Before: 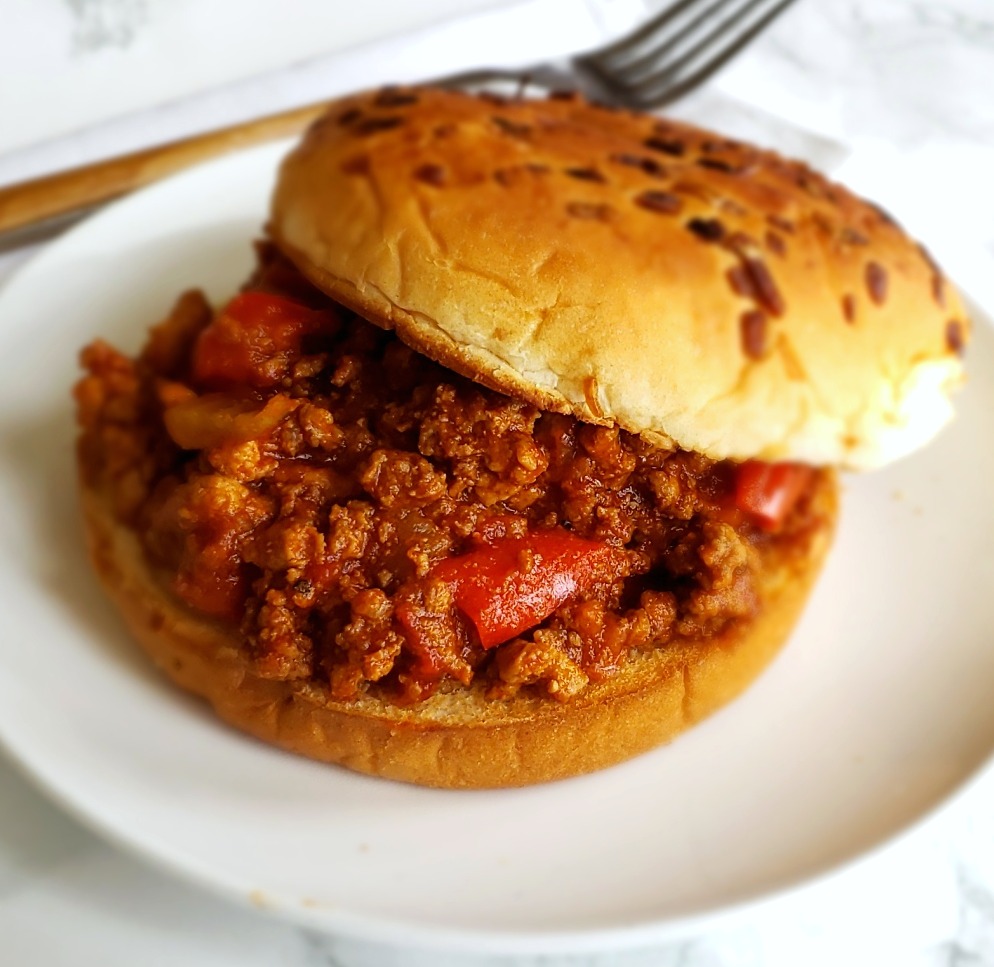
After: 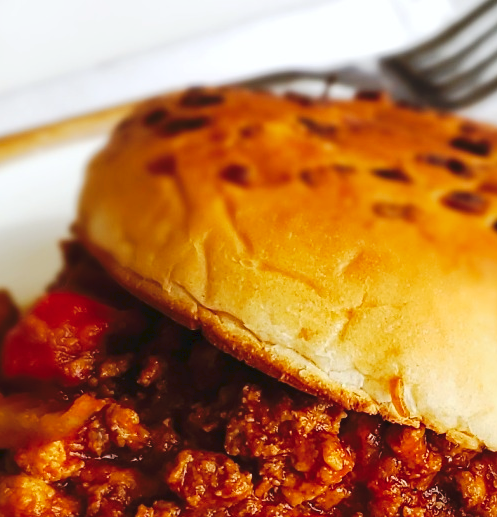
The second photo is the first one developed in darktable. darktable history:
crop: left 19.556%, right 30.401%, bottom 46.458%
tone curve: curves: ch0 [(0, 0) (0.003, 0.049) (0.011, 0.052) (0.025, 0.061) (0.044, 0.08) (0.069, 0.101) (0.1, 0.119) (0.136, 0.139) (0.177, 0.172) (0.224, 0.222) (0.277, 0.292) (0.335, 0.367) (0.399, 0.444) (0.468, 0.538) (0.543, 0.623) (0.623, 0.713) (0.709, 0.784) (0.801, 0.844) (0.898, 0.916) (1, 1)], preserve colors none
contrast brightness saturation: contrast 0.05
